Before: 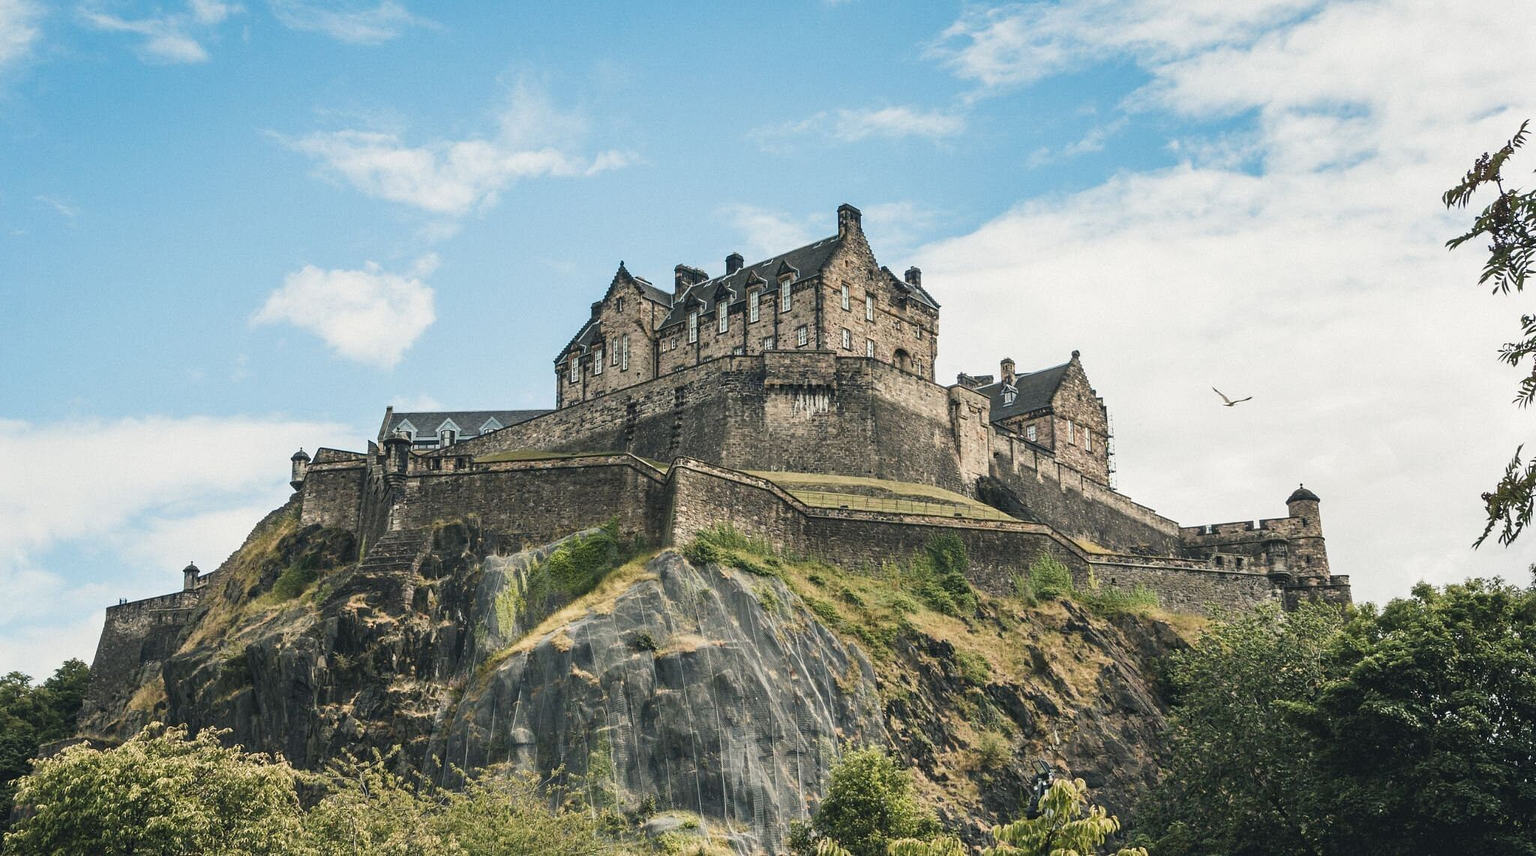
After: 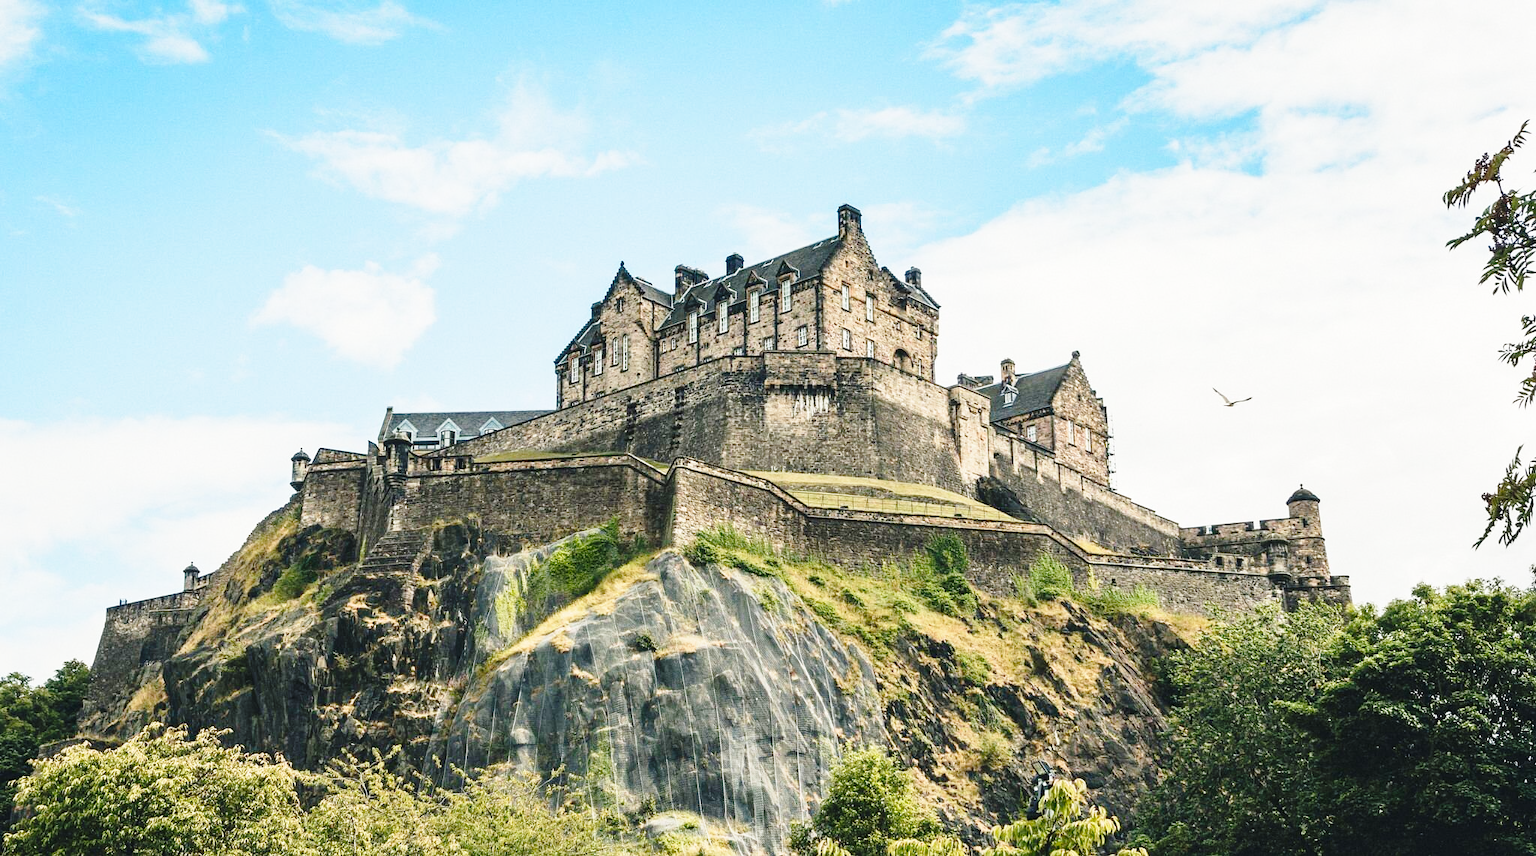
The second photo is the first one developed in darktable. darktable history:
contrast brightness saturation: contrast 0.08, saturation 0.2
base curve: curves: ch0 [(0, 0) (0.028, 0.03) (0.121, 0.232) (0.46, 0.748) (0.859, 0.968) (1, 1)], preserve colors none
